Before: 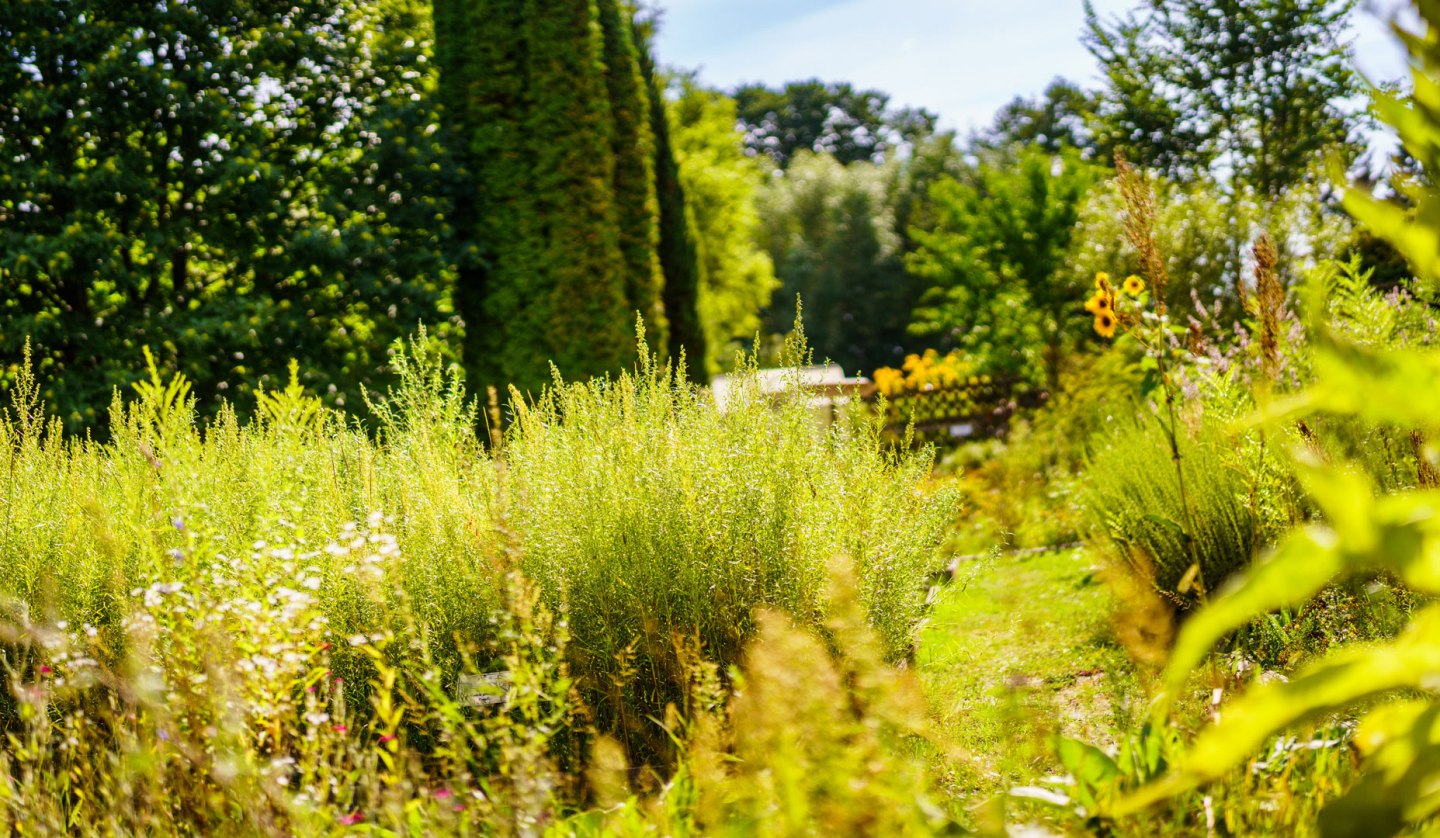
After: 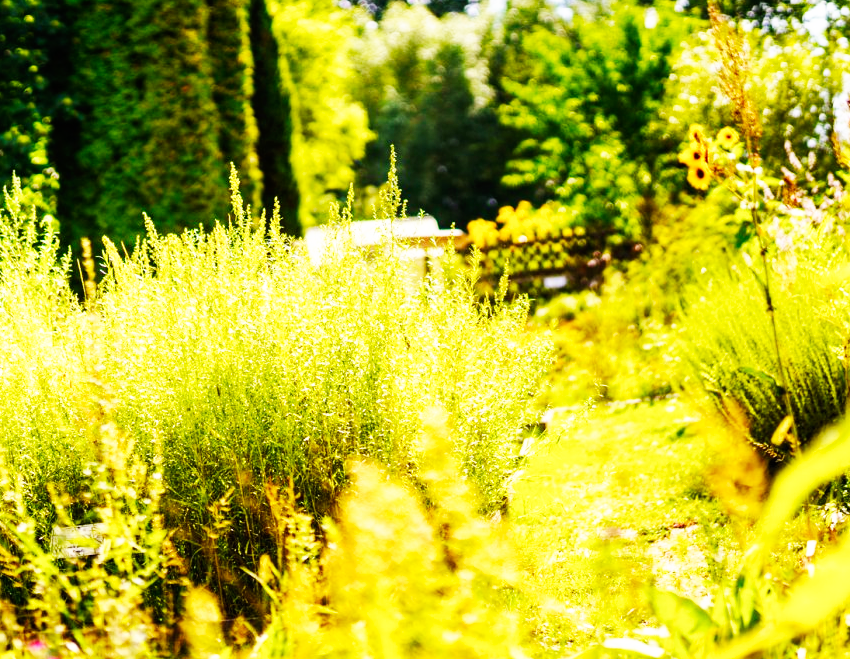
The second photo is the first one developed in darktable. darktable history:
crop and rotate: left 28.256%, top 17.734%, right 12.656%, bottom 3.573%
base curve: curves: ch0 [(0, 0) (0.007, 0.004) (0.027, 0.03) (0.046, 0.07) (0.207, 0.54) (0.442, 0.872) (0.673, 0.972) (1, 1)], preserve colors none
